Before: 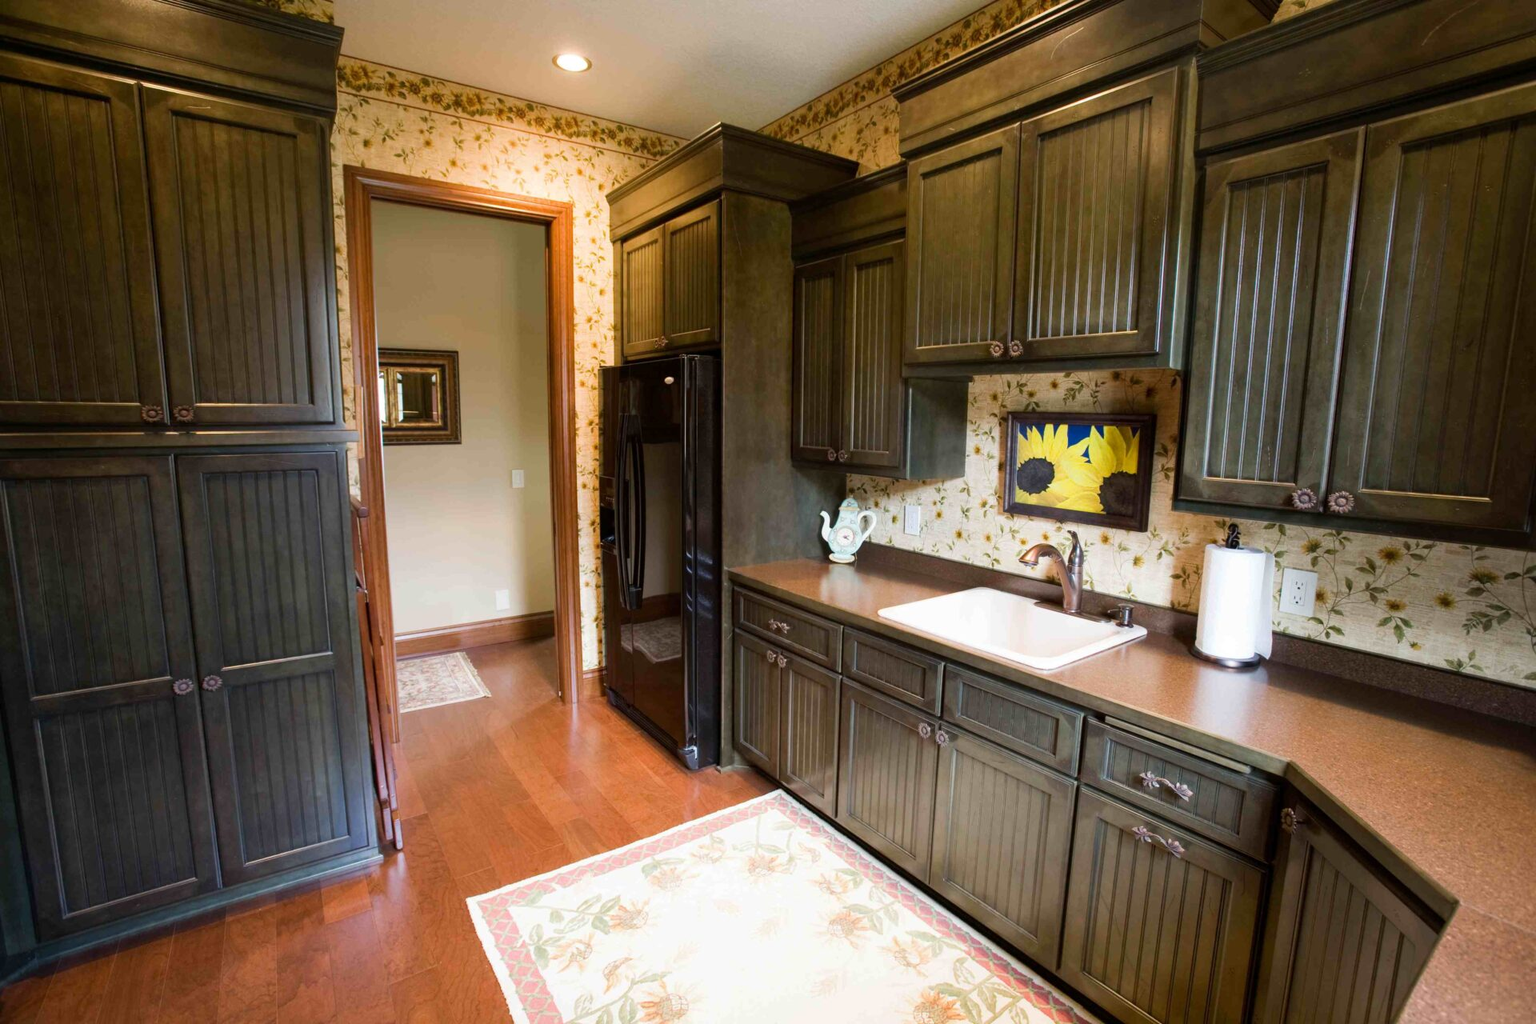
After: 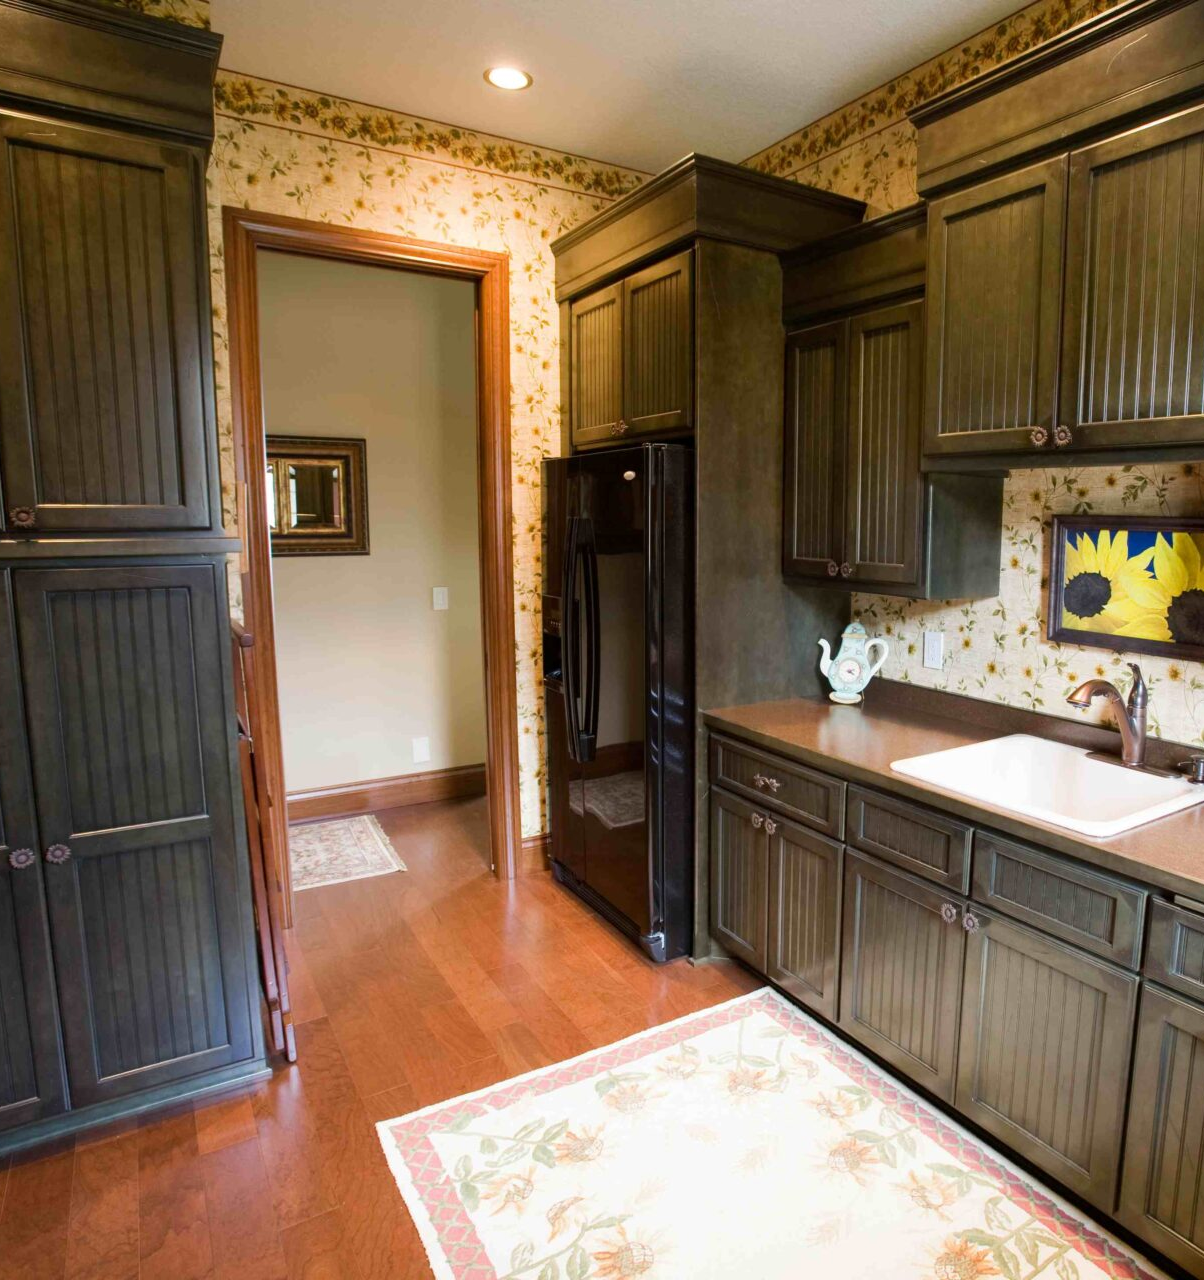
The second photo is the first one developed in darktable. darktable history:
crop: left 10.826%, right 26.459%
